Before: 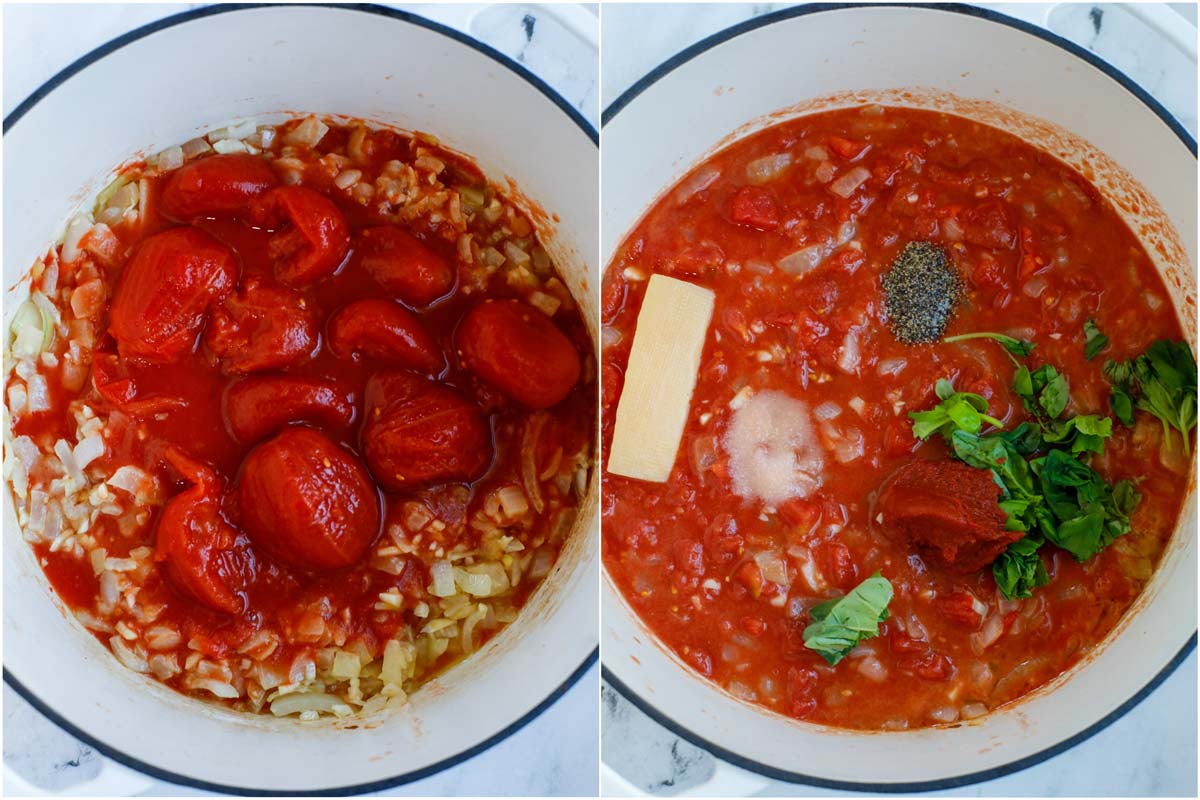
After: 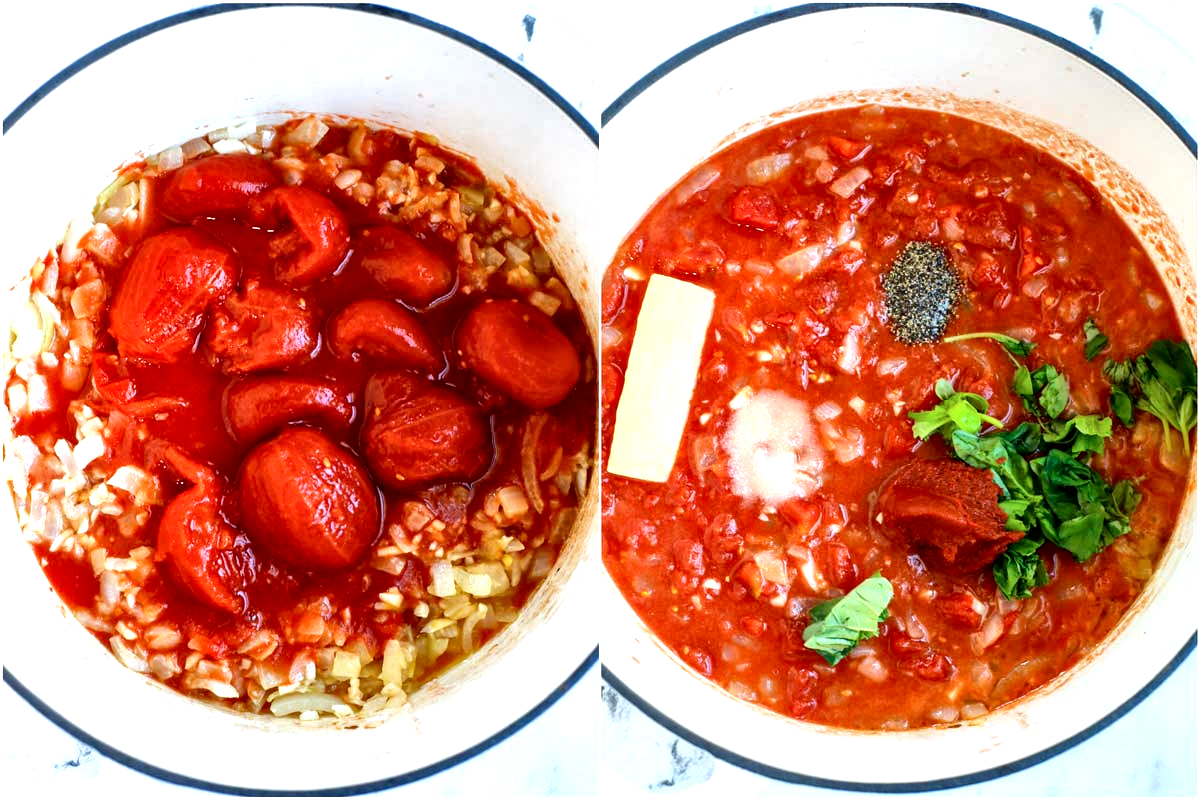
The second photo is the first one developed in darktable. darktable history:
exposure: black level correction 0.001, exposure 1 EV, compensate highlight preservation false
local contrast: mode bilateral grid, contrast 20, coarseness 50, detail 171%, midtone range 0.2
